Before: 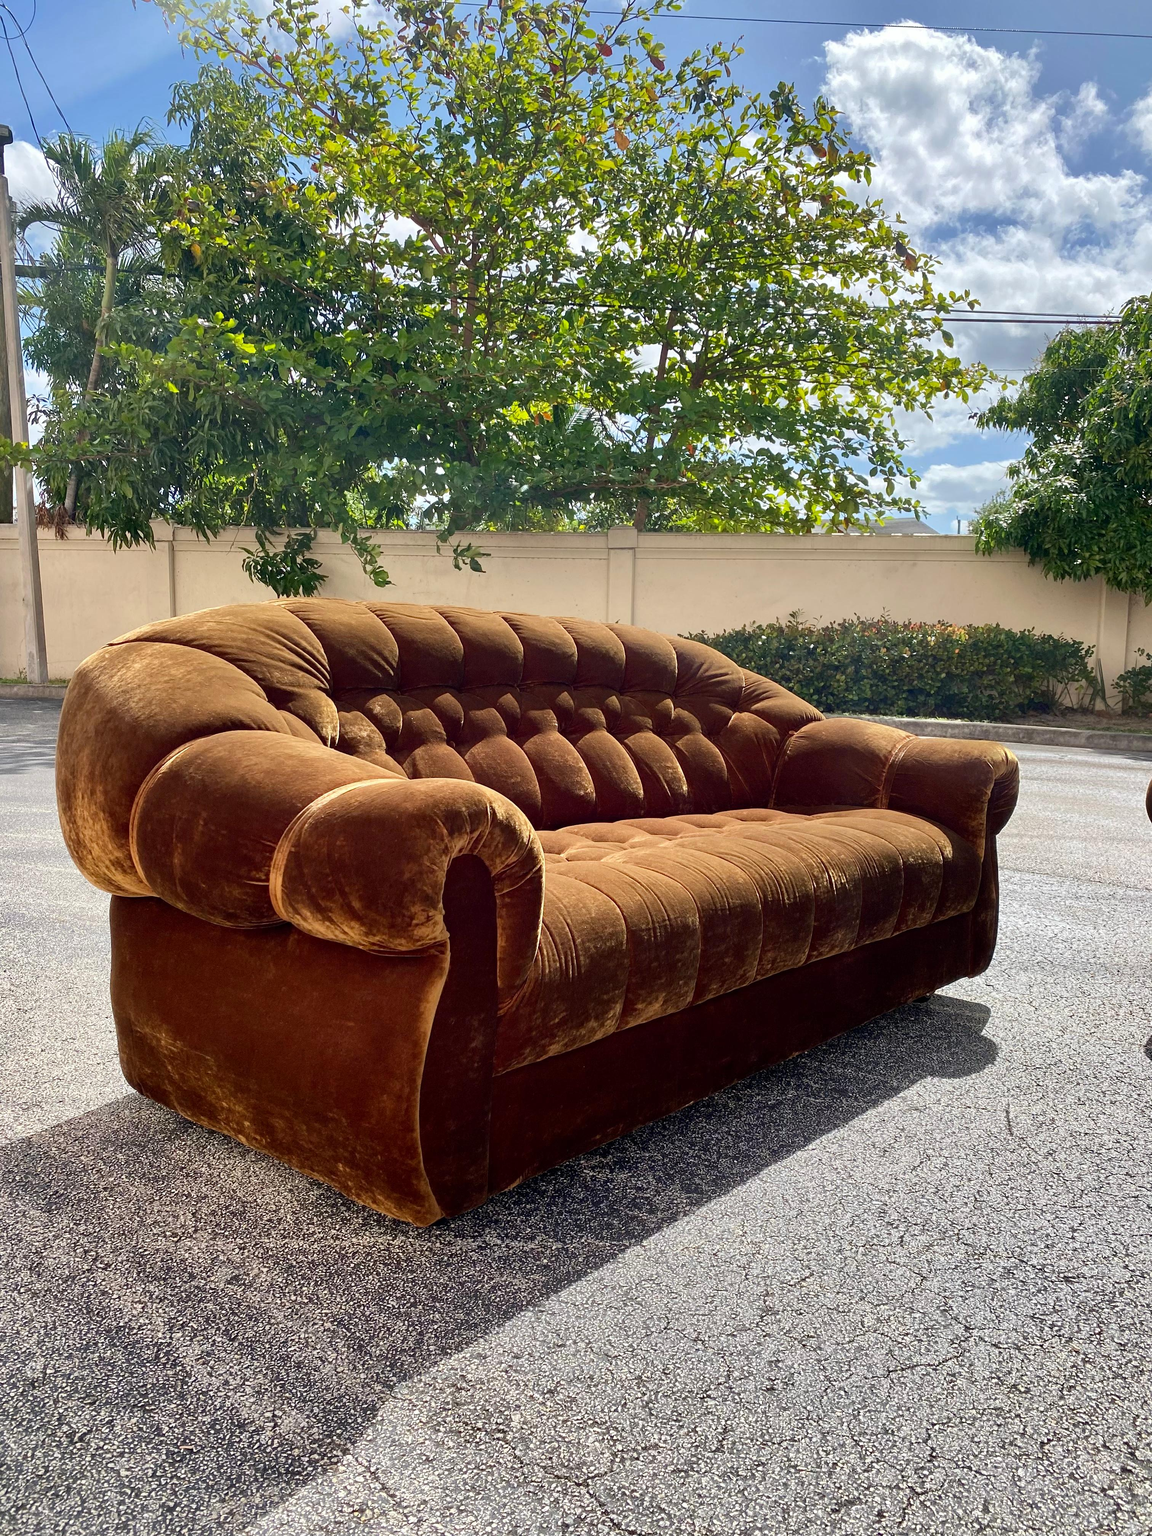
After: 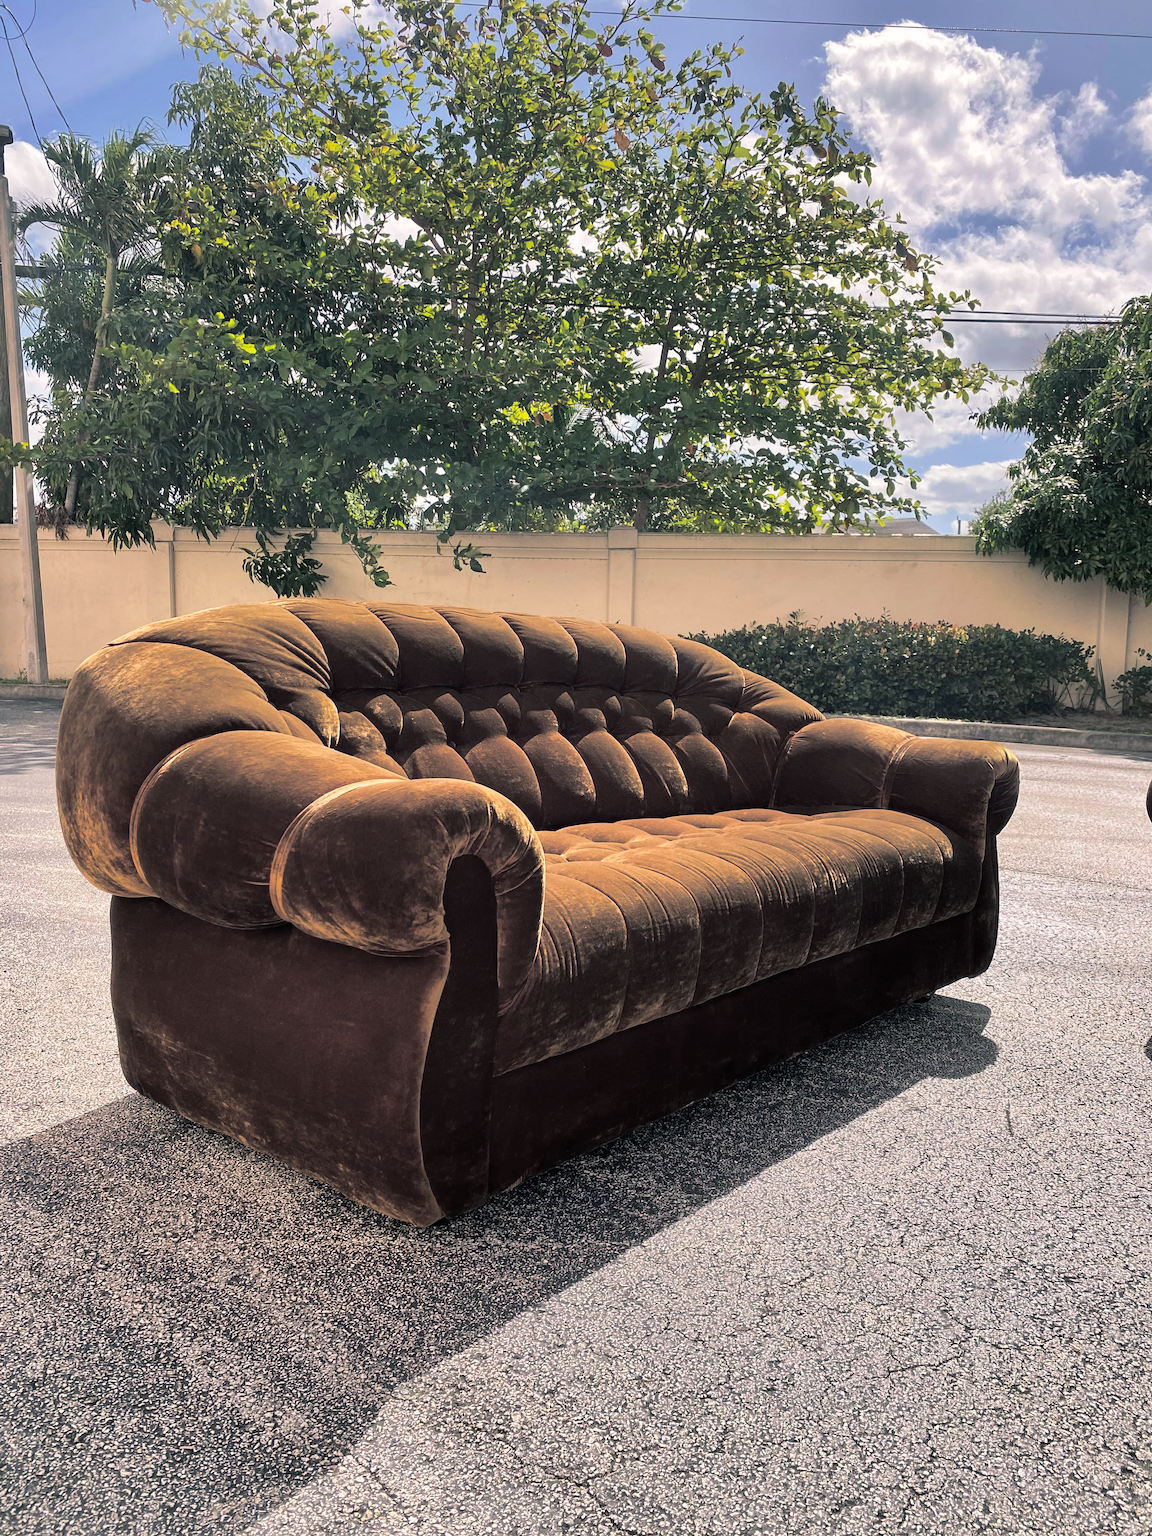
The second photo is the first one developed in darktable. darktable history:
color correction: highlights a* 7.34, highlights b* 4.37
split-toning: shadows › hue 201.6°, shadows › saturation 0.16, highlights › hue 50.4°, highlights › saturation 0.2, balance -49.9
